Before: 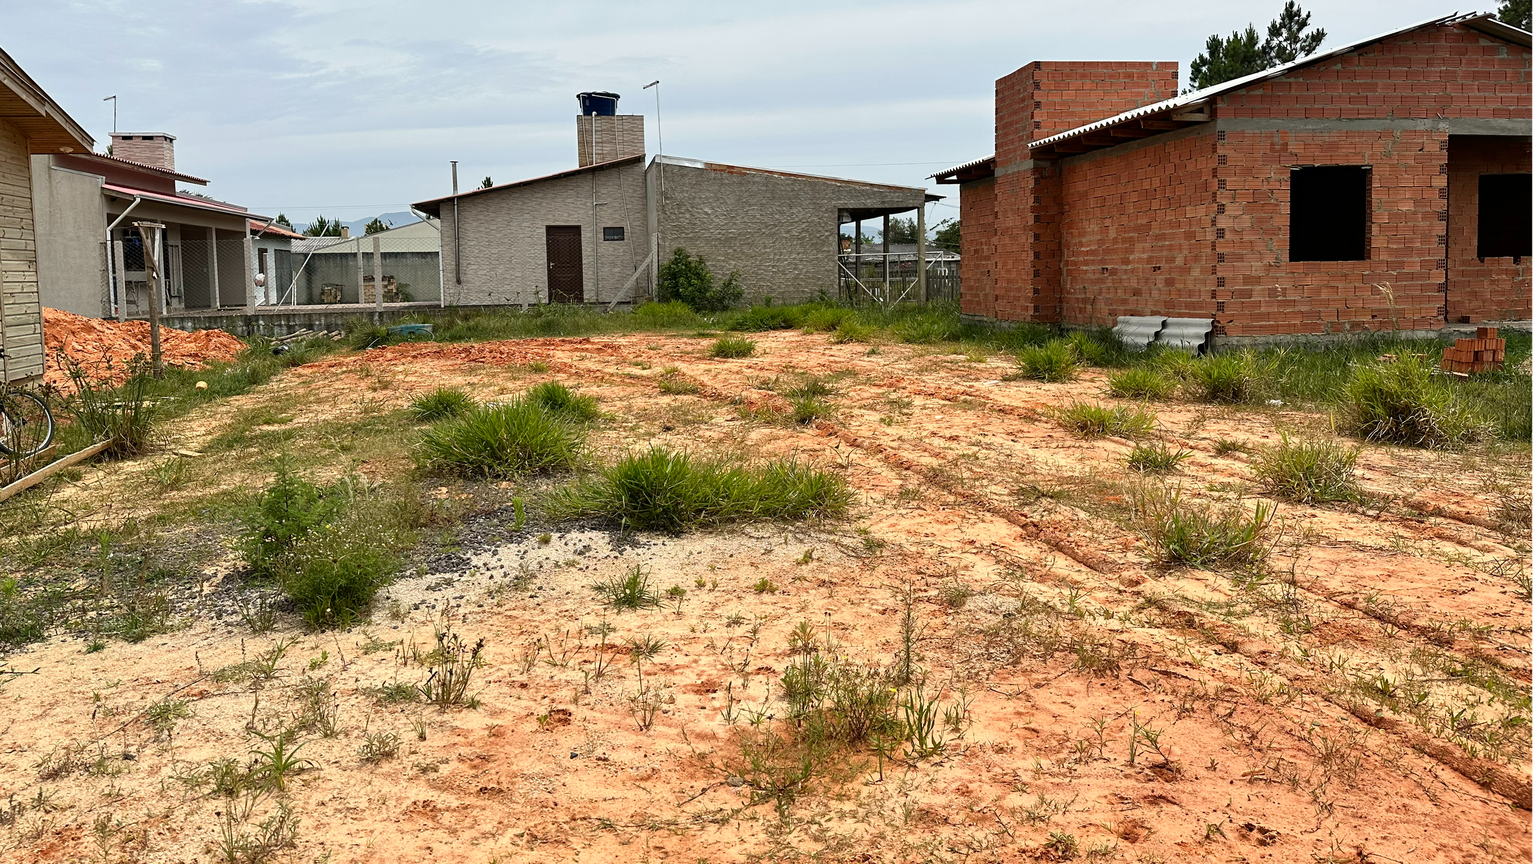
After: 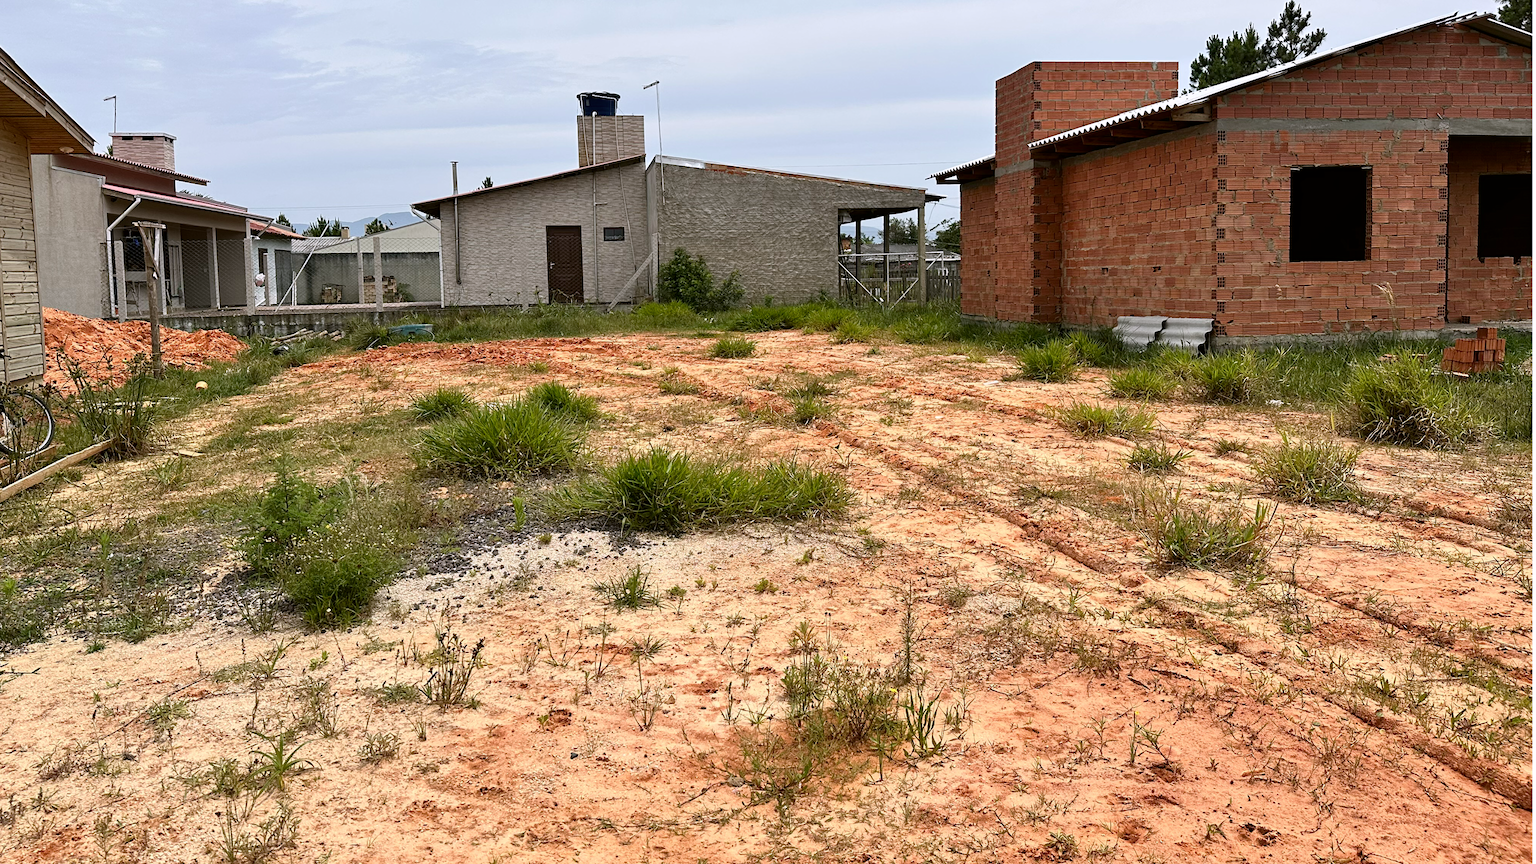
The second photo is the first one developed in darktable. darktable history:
color correction: highlights a* 3.12, highlights b* -1.55, shadows a* -0.101, shadows b* 2.52, saturation 0.98
white balance: red 0.983, blue 1.036
